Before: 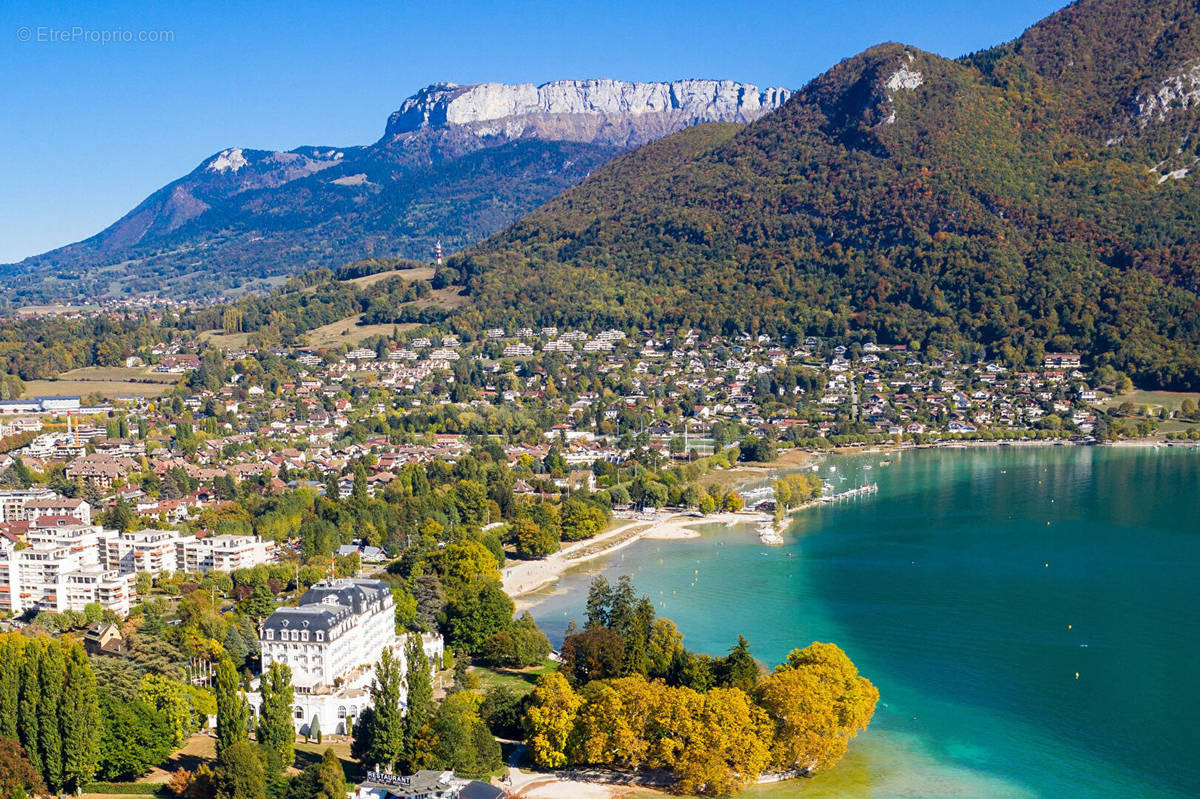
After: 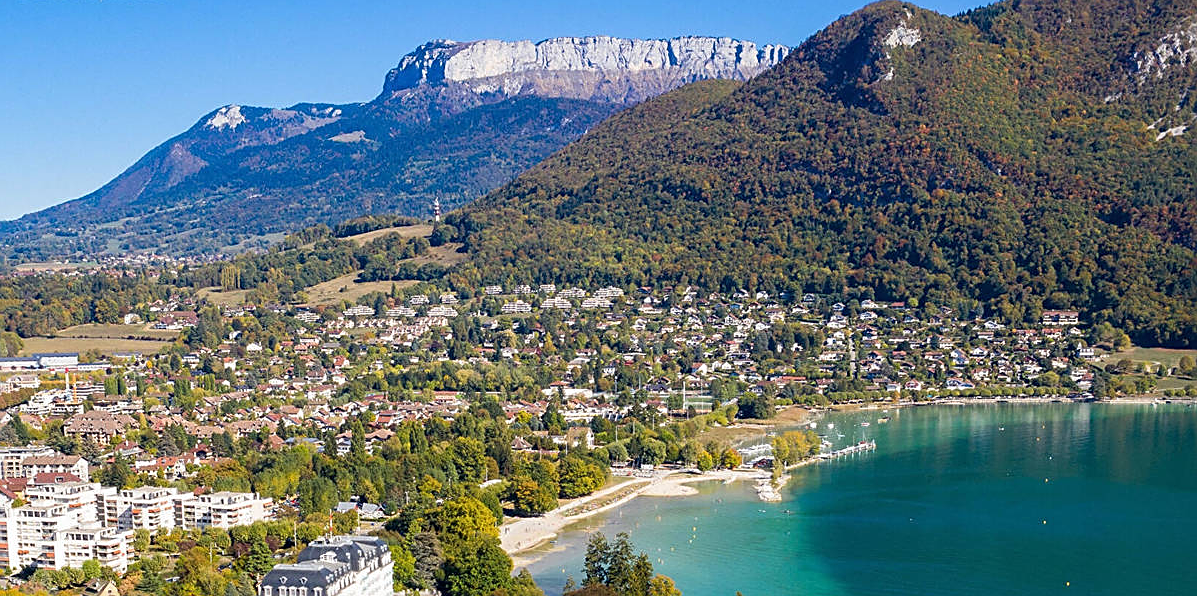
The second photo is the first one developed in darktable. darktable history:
sharpen: on, module defaults
crop: left 0.218%, top 5.474%, bottom 19.855%
